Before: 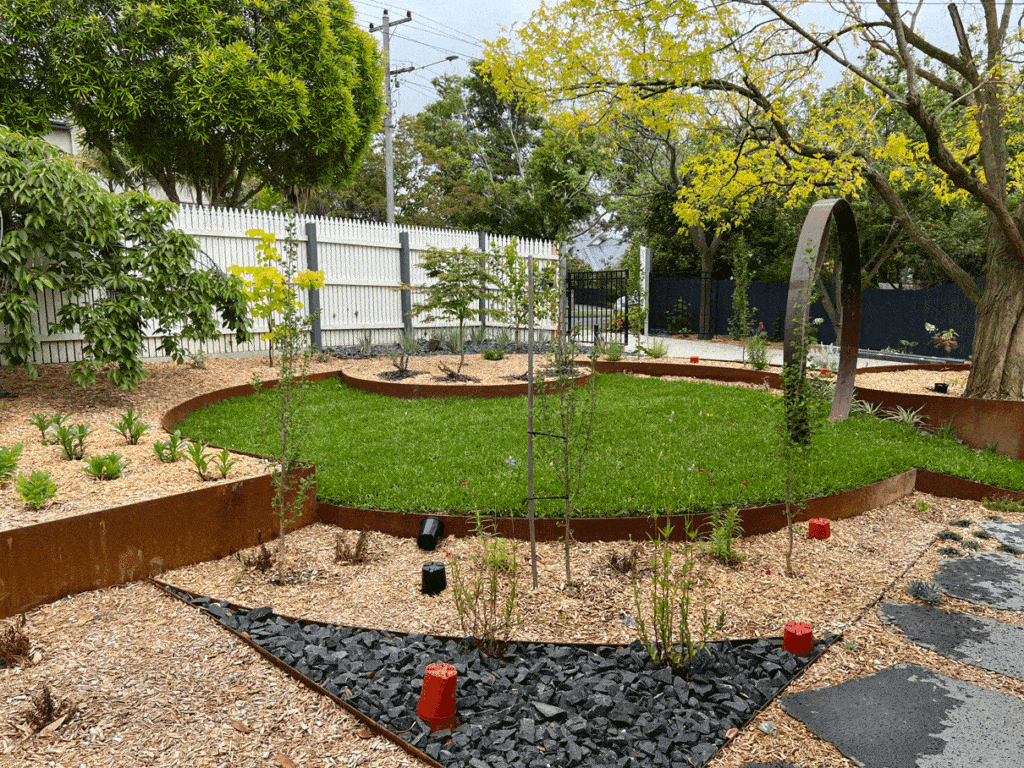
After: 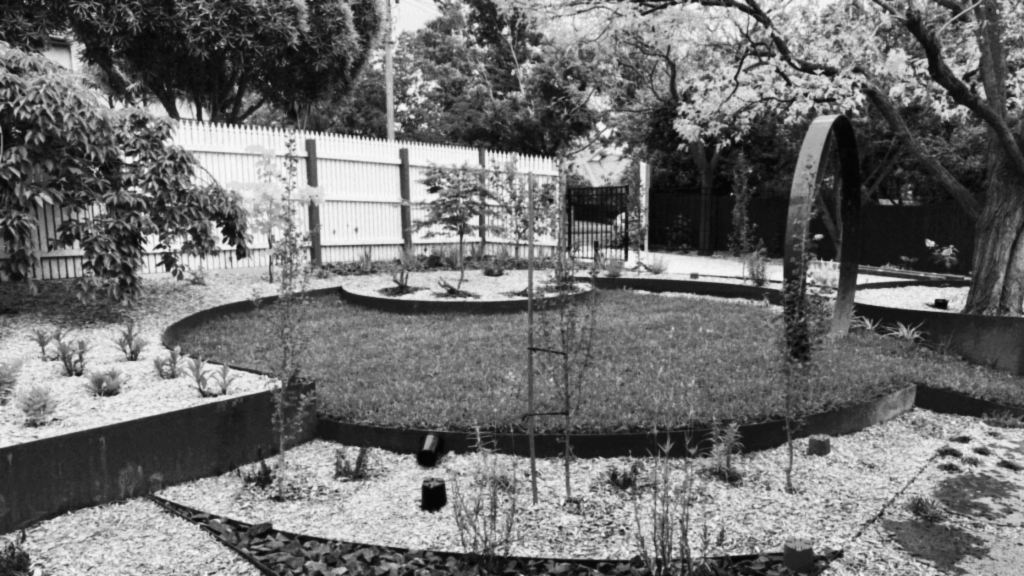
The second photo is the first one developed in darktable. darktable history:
lowpass: radius 0.76, contrast 1.56, saturation 0, unbound 0
crop: top 11.038%, bottom 13.962%
